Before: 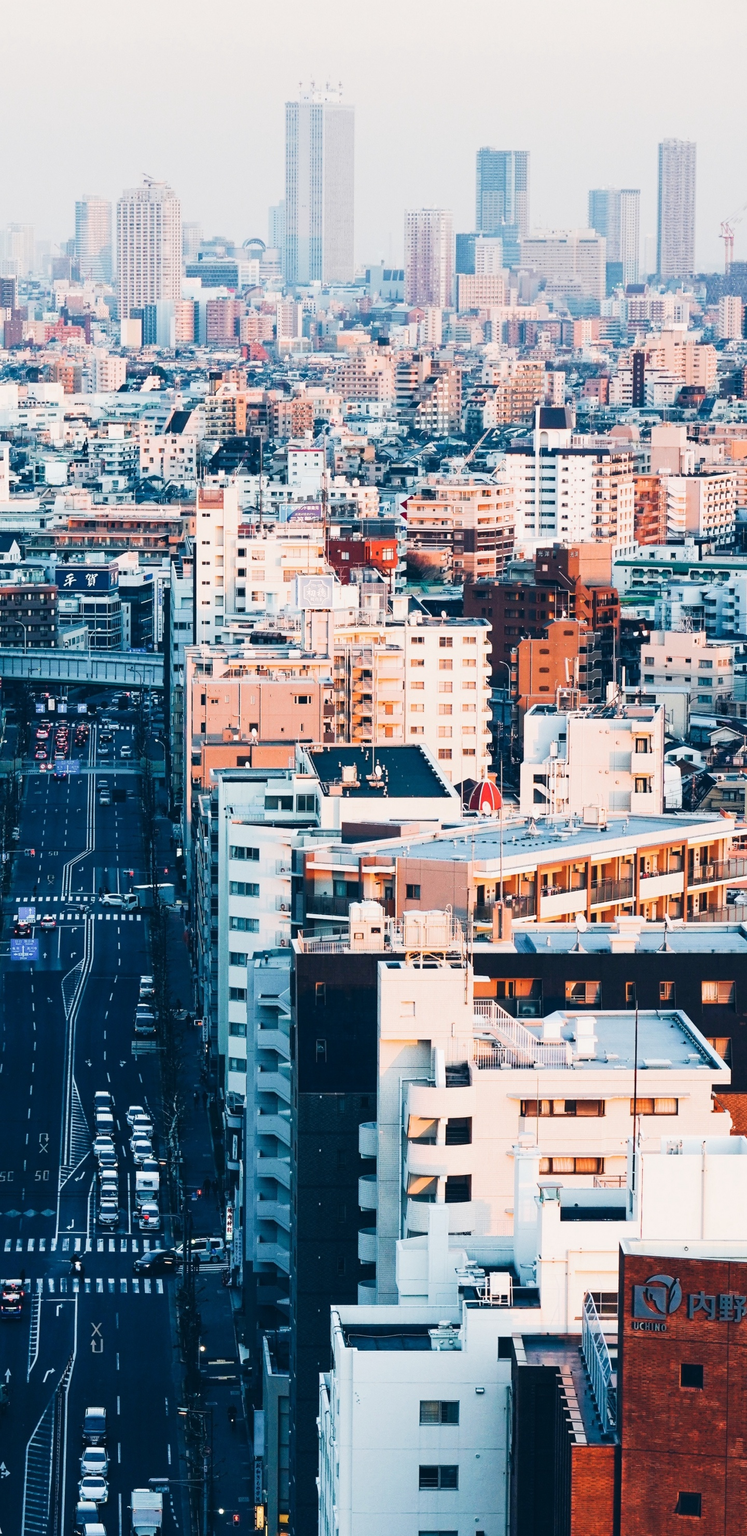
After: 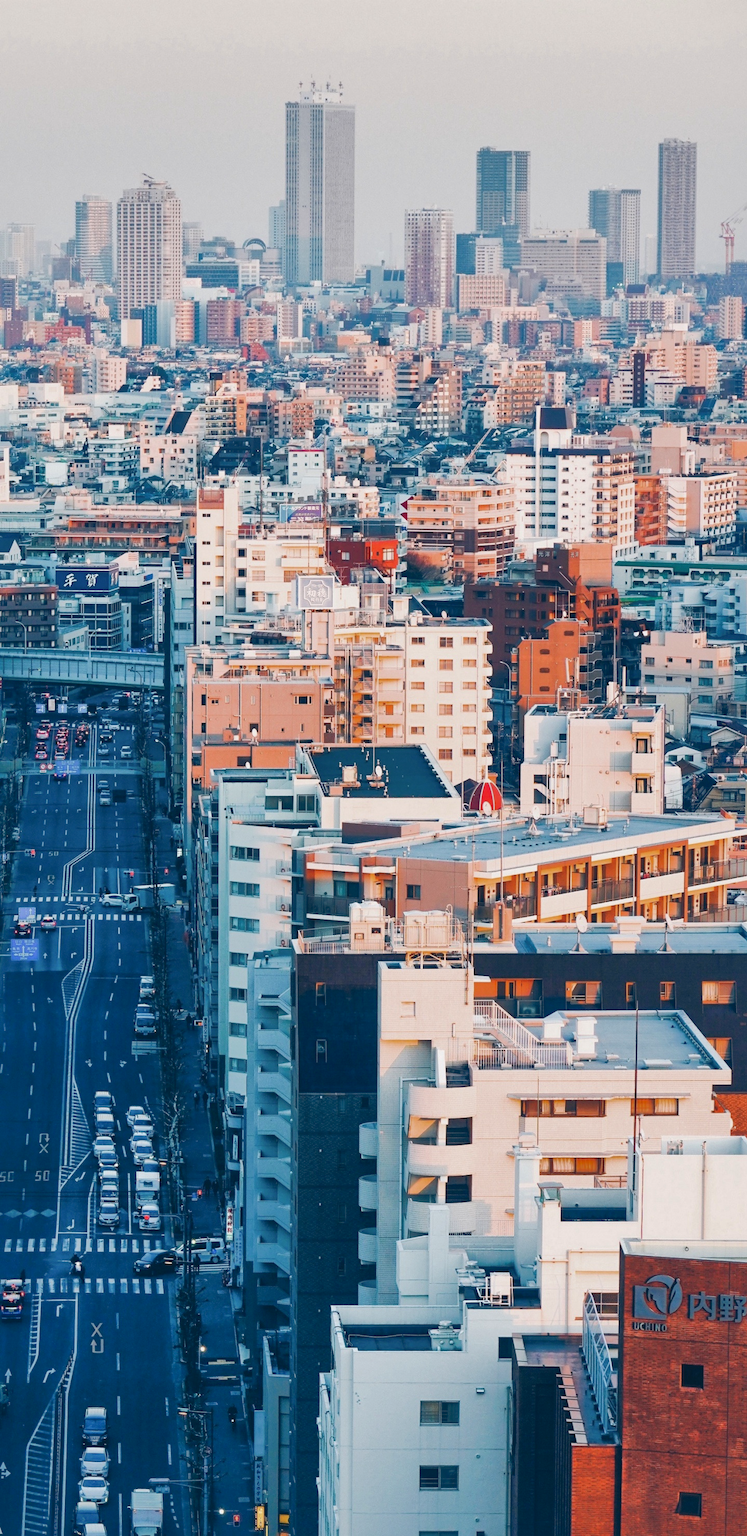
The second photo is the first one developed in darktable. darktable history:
shadows and highlights: shadows 60.34, highlights -59.91
